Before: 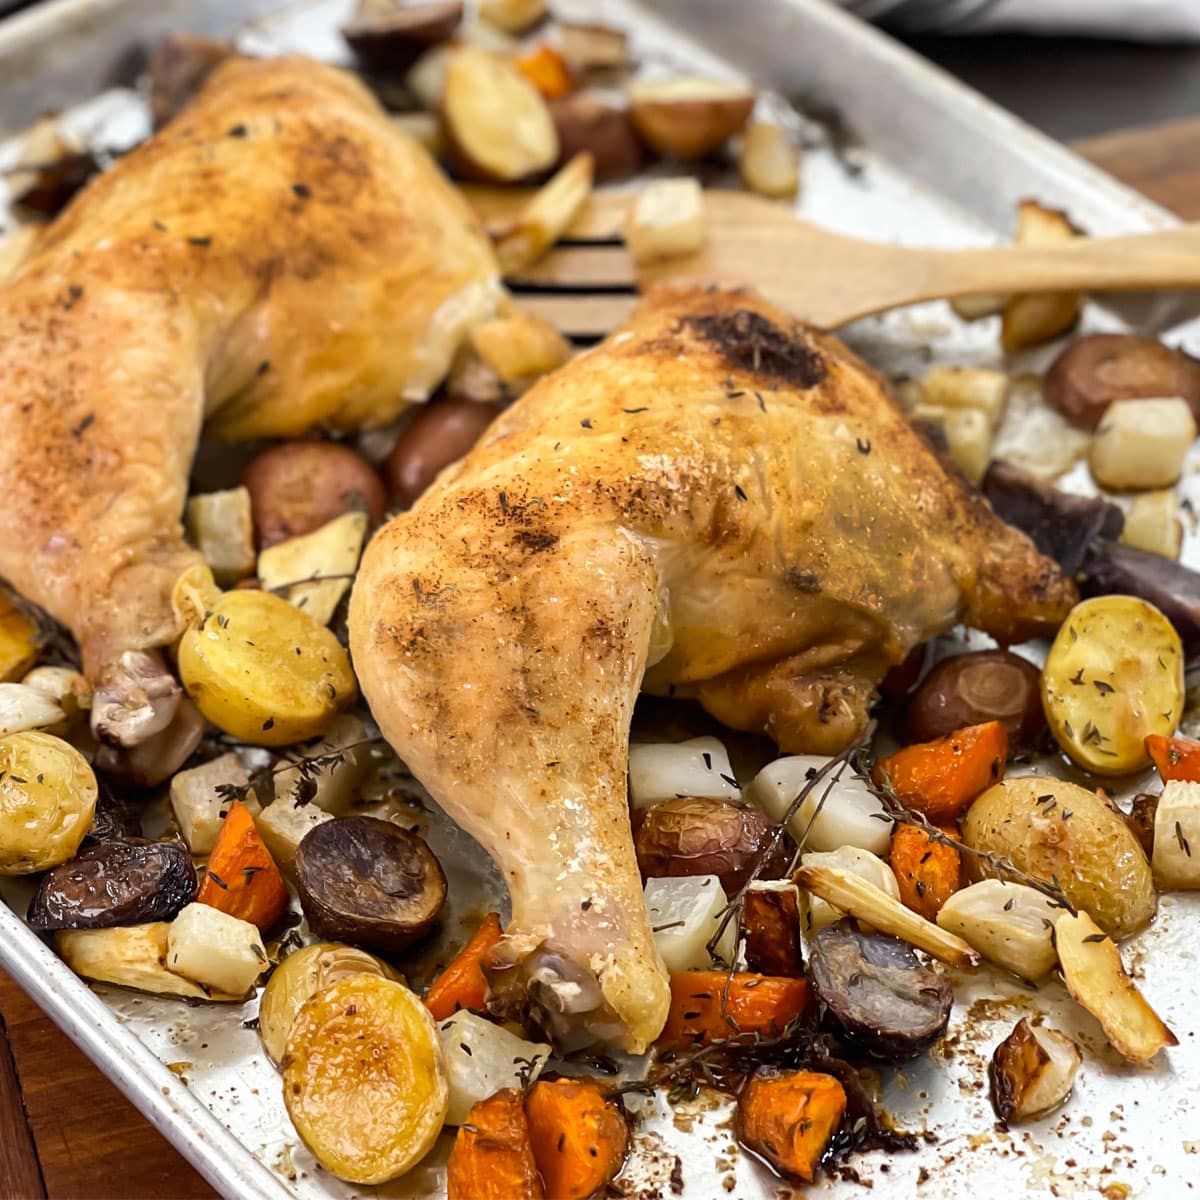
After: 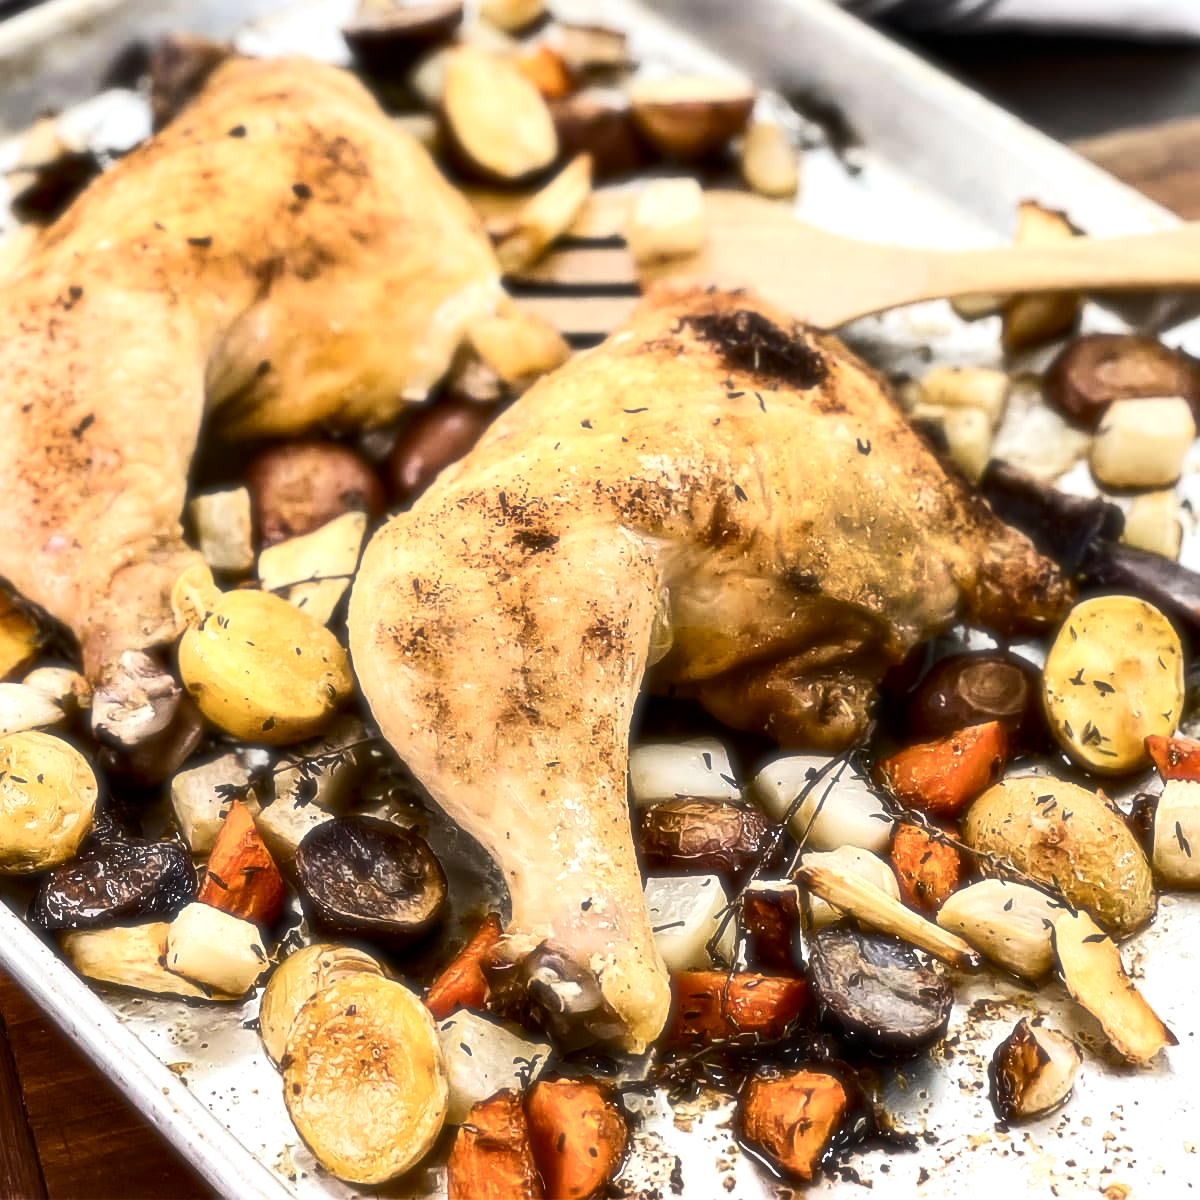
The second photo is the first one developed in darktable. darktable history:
contrast brightness saturation: contrast 0.28
tone equalizer: -8 EV -0.417 EV, -7 EV -0.389 EV, -6 EV -0.333 EV, -5 EV -0.222 EV, -3 EV 0.222 EV, -2 EV 0.333 EV, -1 EV 0.389 EV, +0 EV 0.417 EV, edges refinement/feathering 500, mask exposure compensation -1.57 EV, preserve details no
soften: size 19.52%, mix 20.32%
sharpen: on, module defaults
